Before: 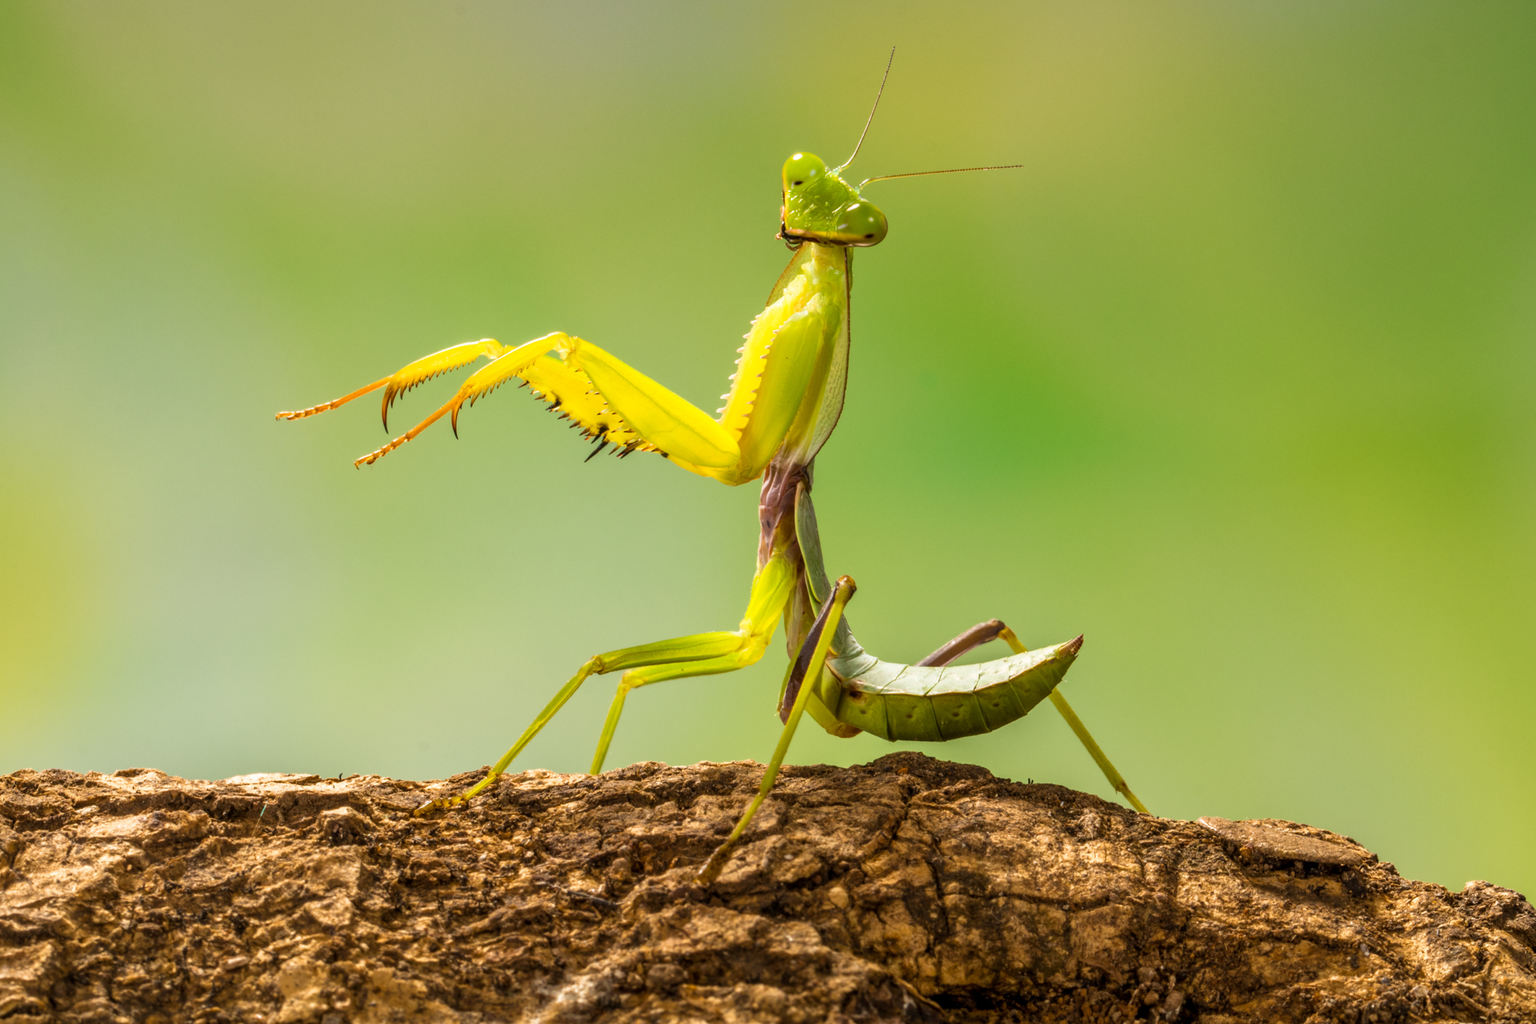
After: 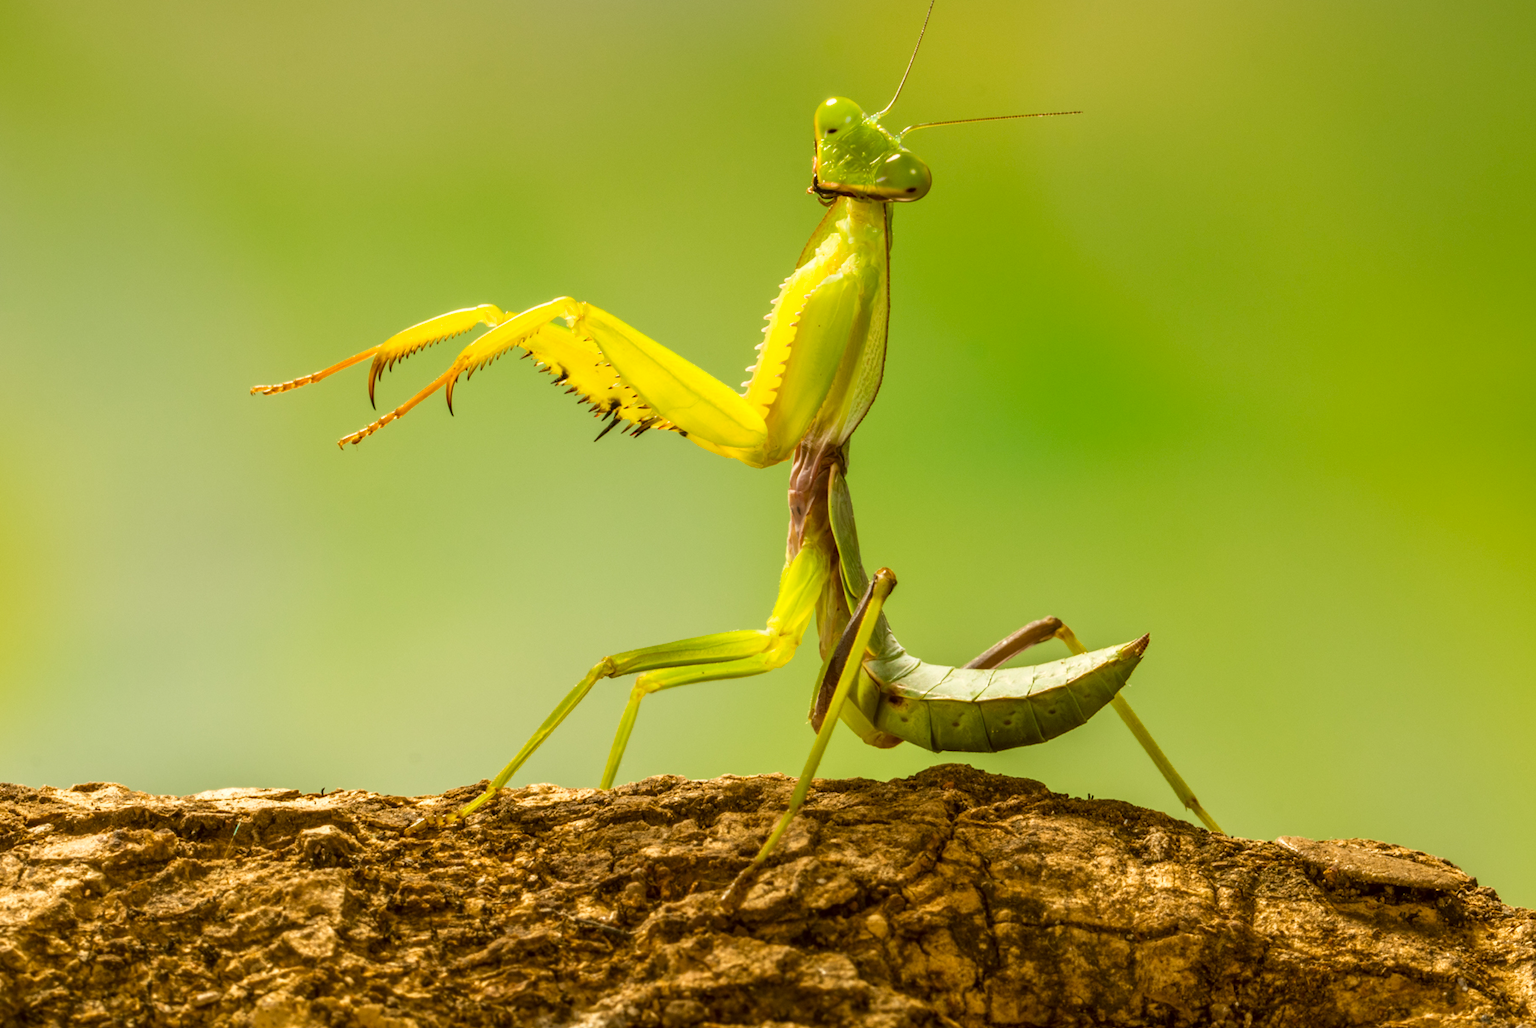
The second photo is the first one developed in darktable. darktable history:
crop: left 3.334%, top 6.431%, right 6.792%, bottom 3.295%
color correction: highlights a* -1.27, highlights b* 10.6, shadows a* 0.356, shadows b* 19.79
